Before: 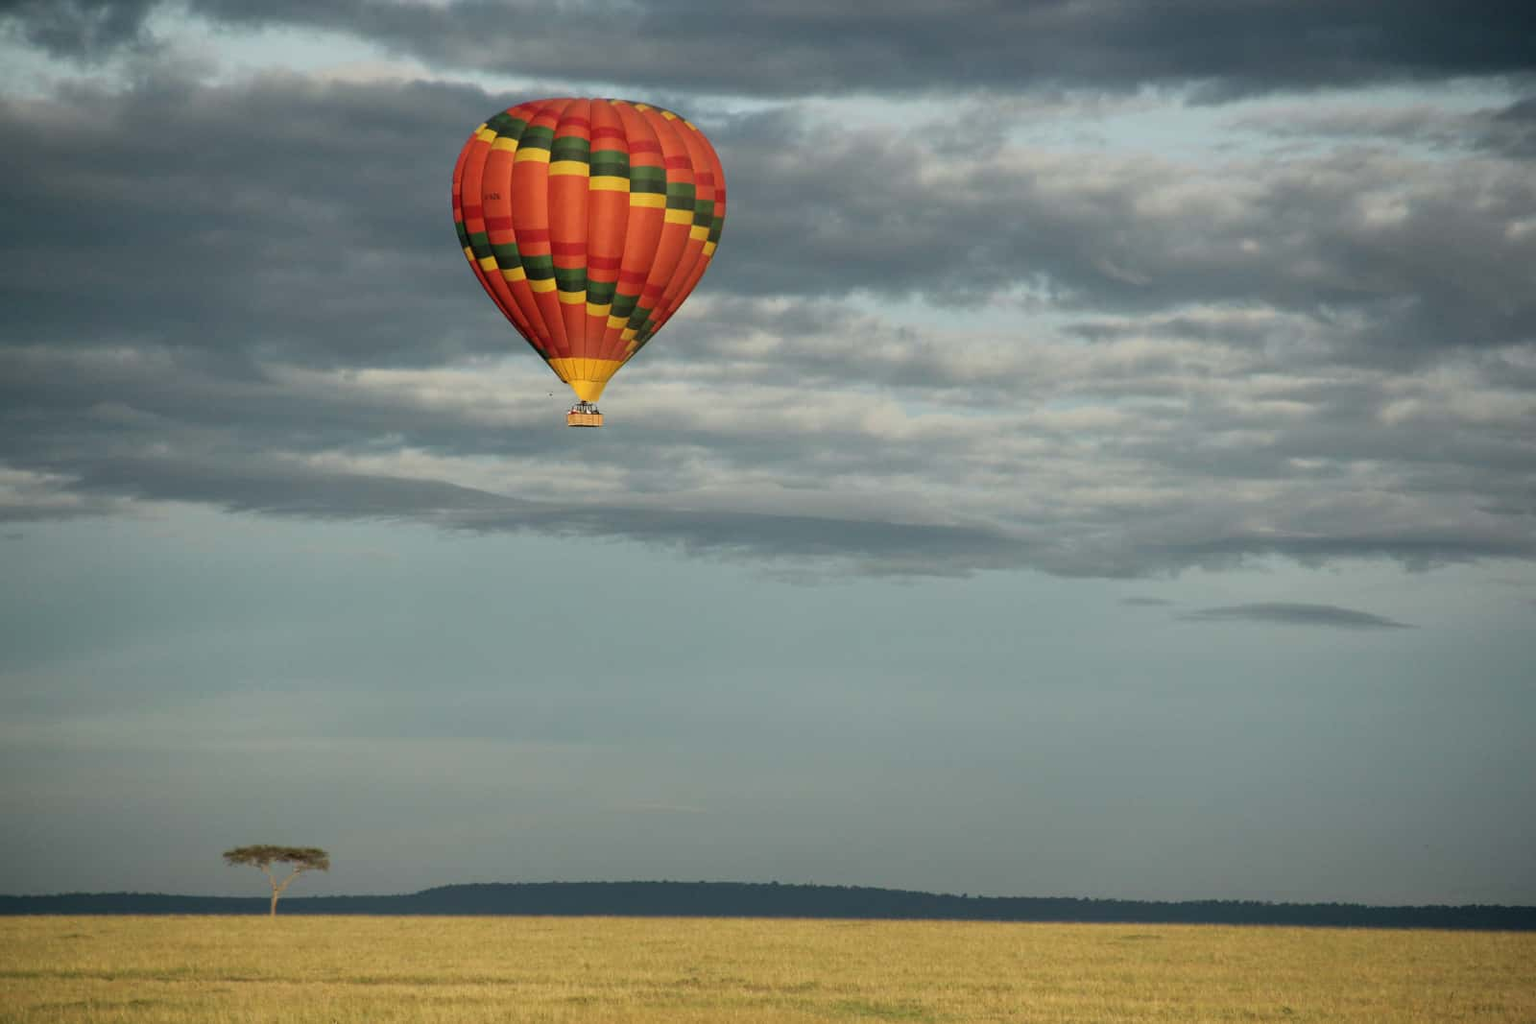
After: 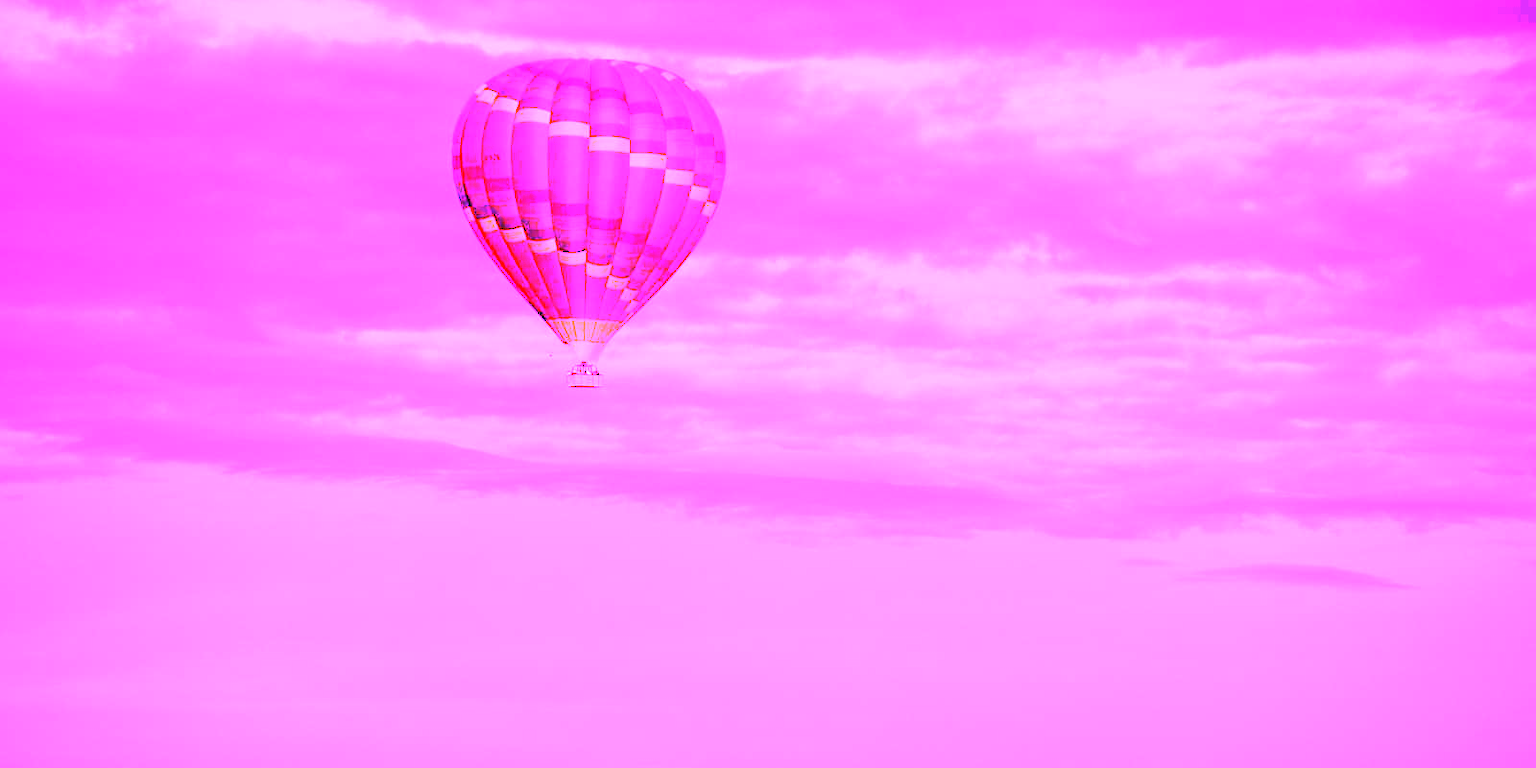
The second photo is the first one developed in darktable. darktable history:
crop: top 3.857%, bottom 21.132%
white balance: red 8, blue 8
